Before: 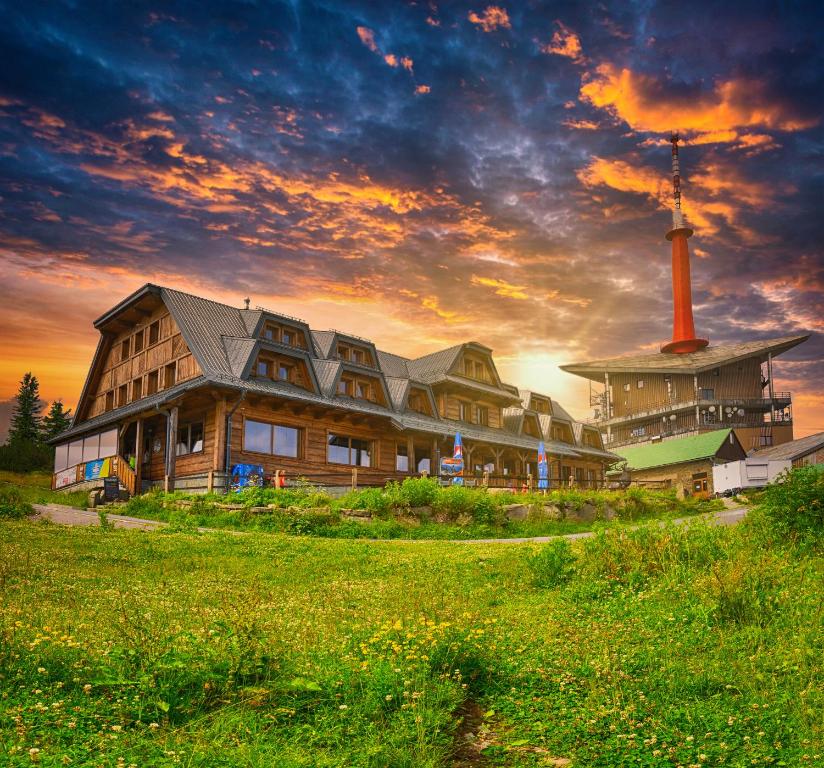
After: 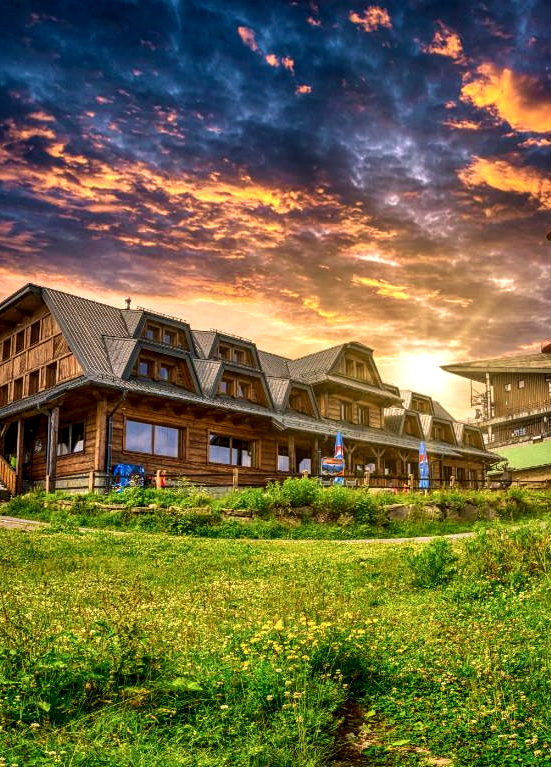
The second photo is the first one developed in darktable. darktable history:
local contrast: highlights 60%, shadows 62%, detail 160%
contrast brightness saturation: contrast 0.026, brightness -0.034
crop and rotate: left 14.459%, right 18.636%
velvia: on, module defaults
